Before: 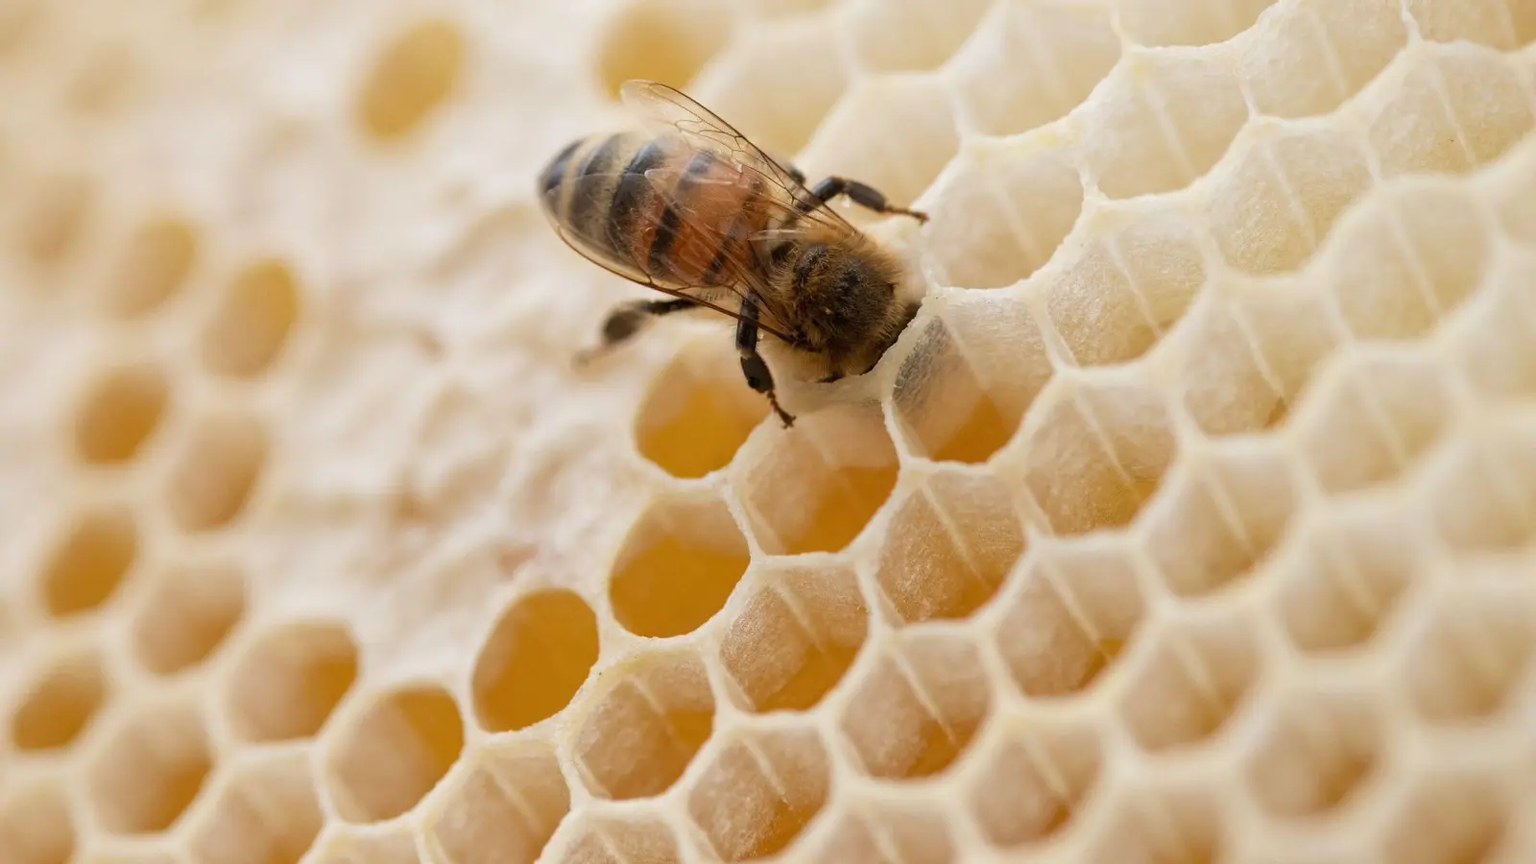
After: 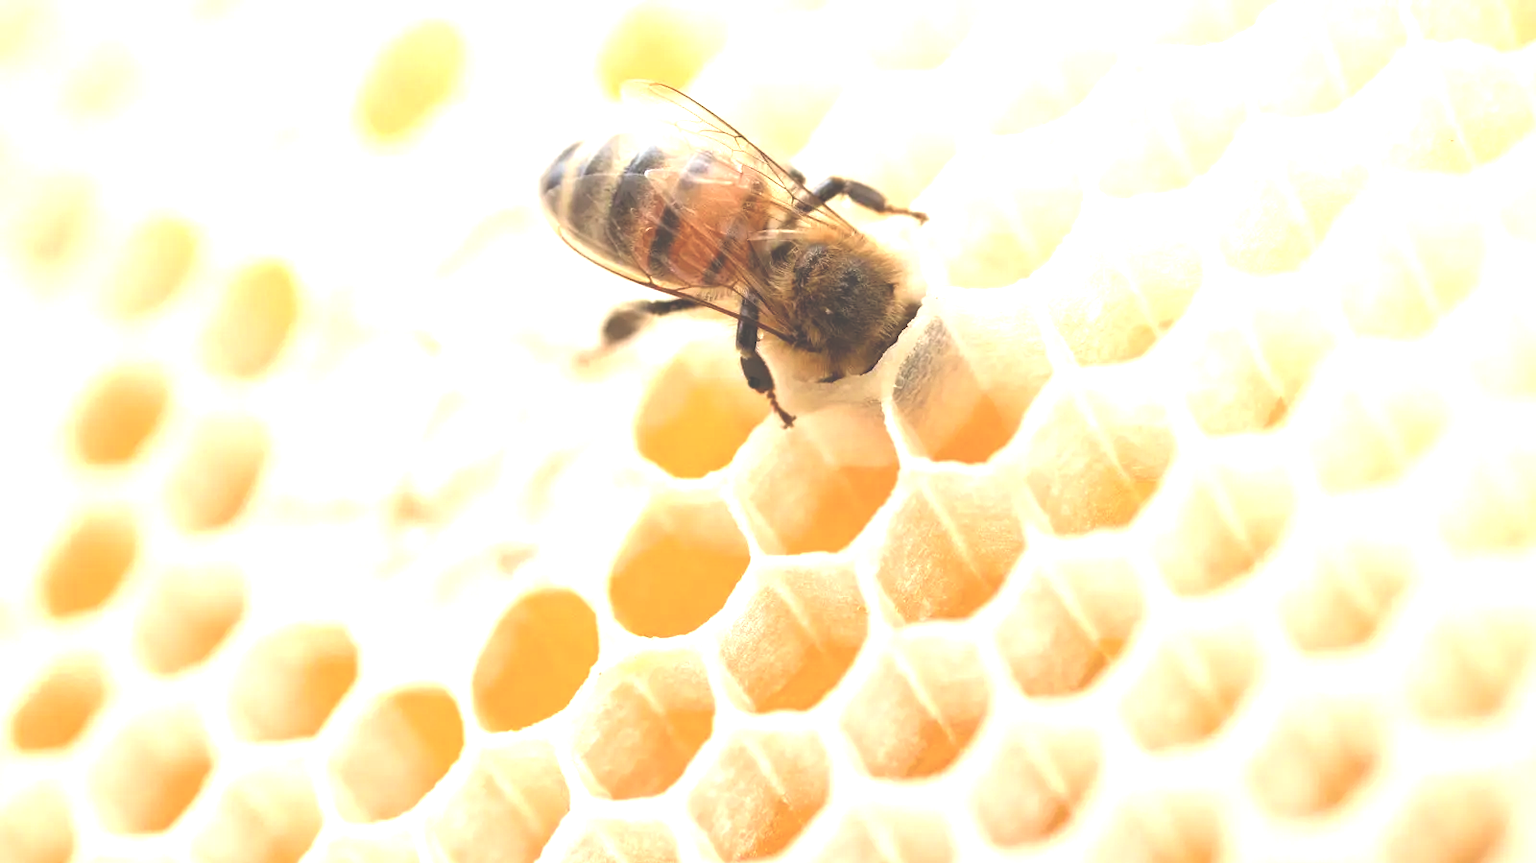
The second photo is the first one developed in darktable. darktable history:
crop: bottom 0.071%
exposure: black level correction -0.023, exposure 1.397 EV, compensate highlight preservation false
